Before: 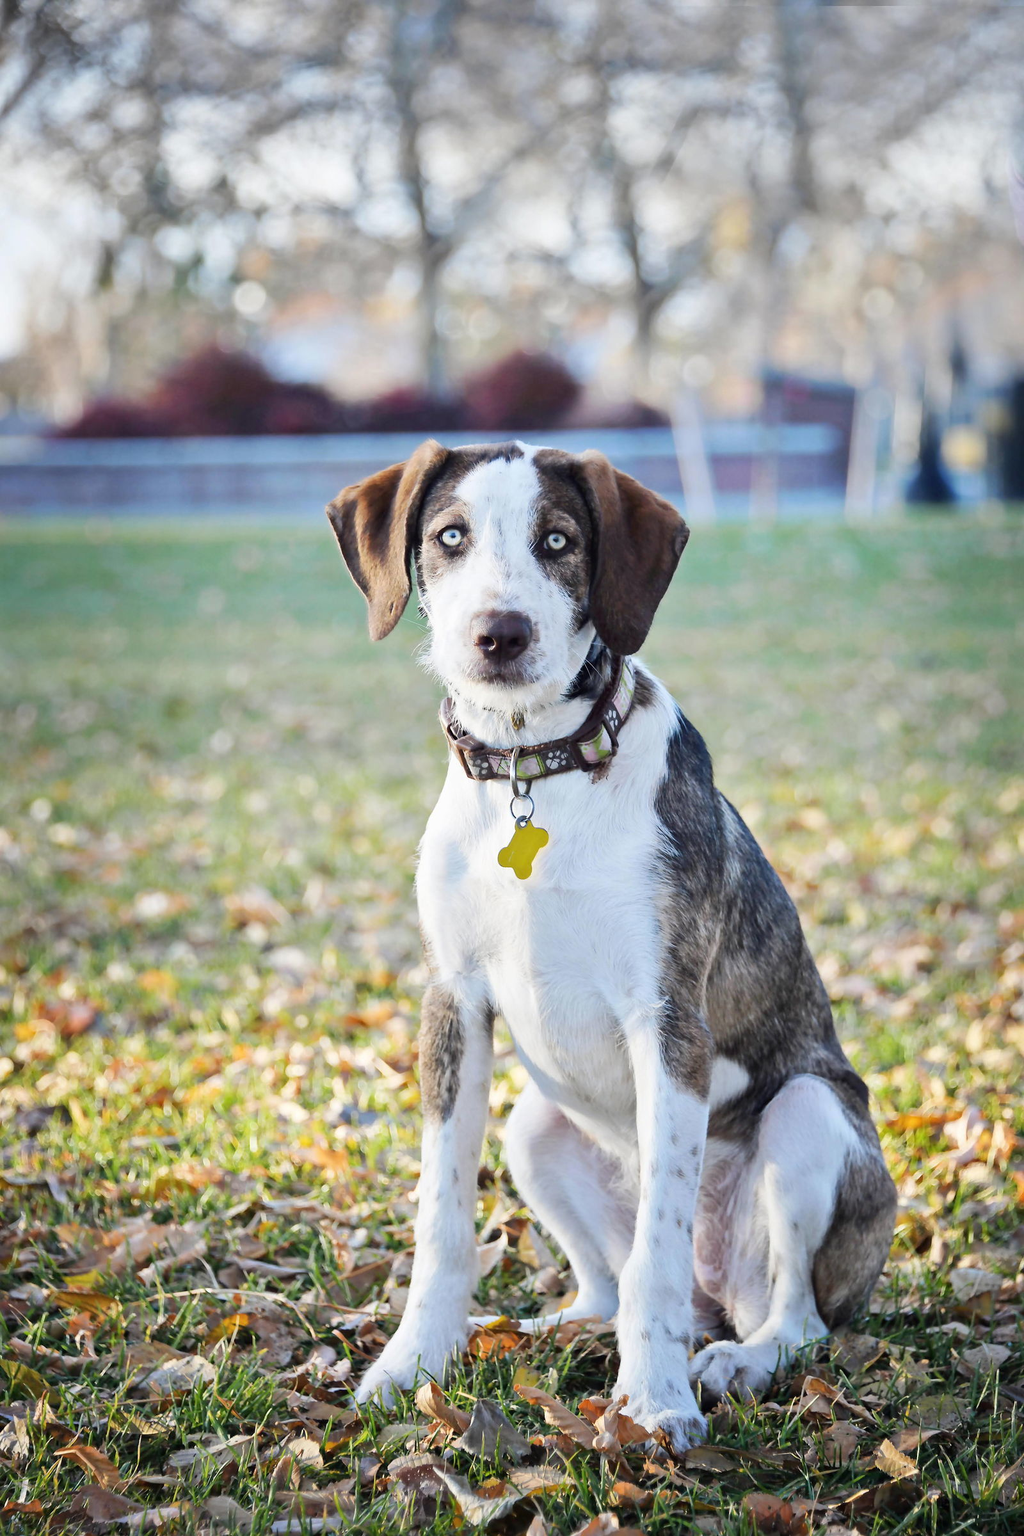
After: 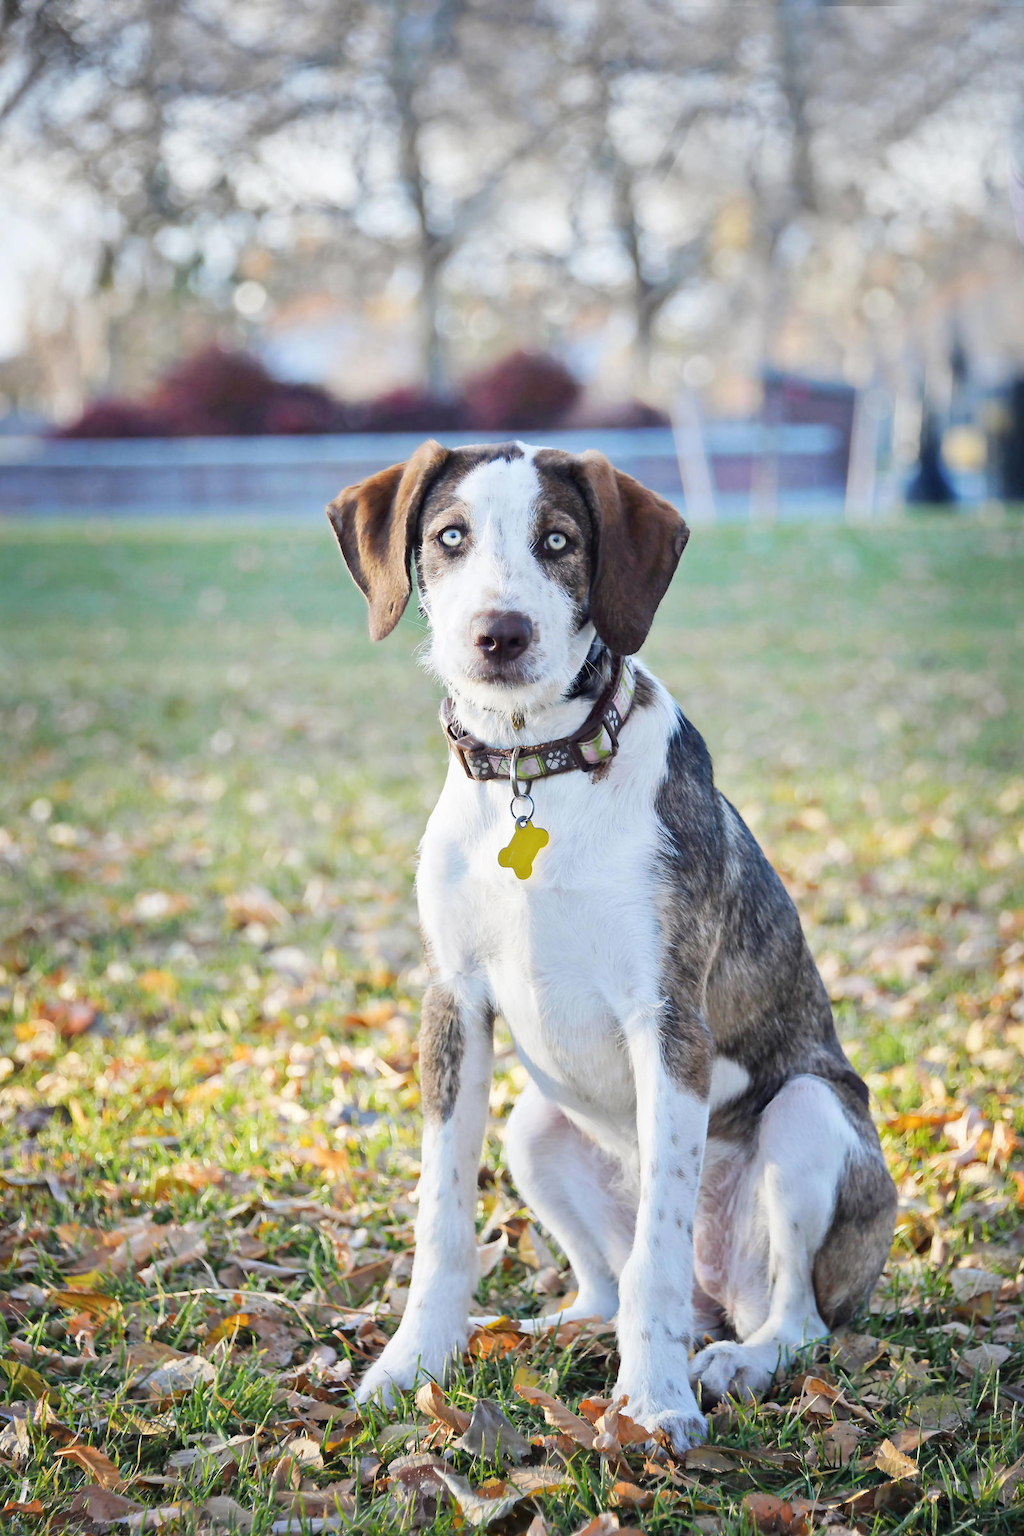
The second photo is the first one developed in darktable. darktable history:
tone equalizer: -7 EV 0.155 EV, -6 EV 0.596 EV, -5 EV 1.12 EV, -4 EV 1.31 EV, -3 EV 1.12 EV, -2 EV 0.6 EV, -1 EV 0.15 EV, smoothing diameter 24.93%, edges refinement/feathering 9.35, preserve details guided filter
